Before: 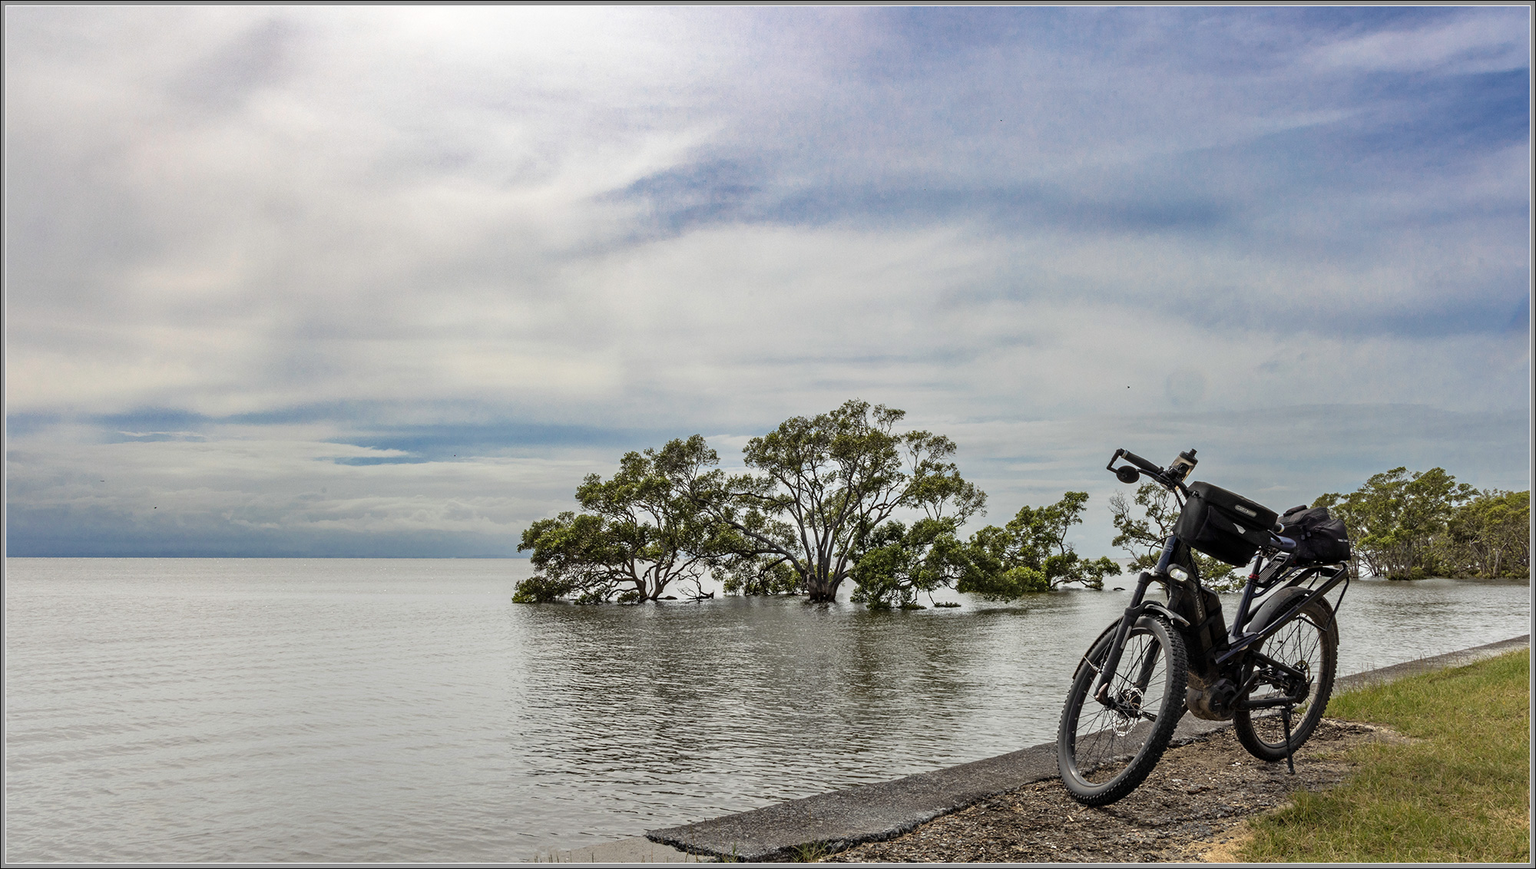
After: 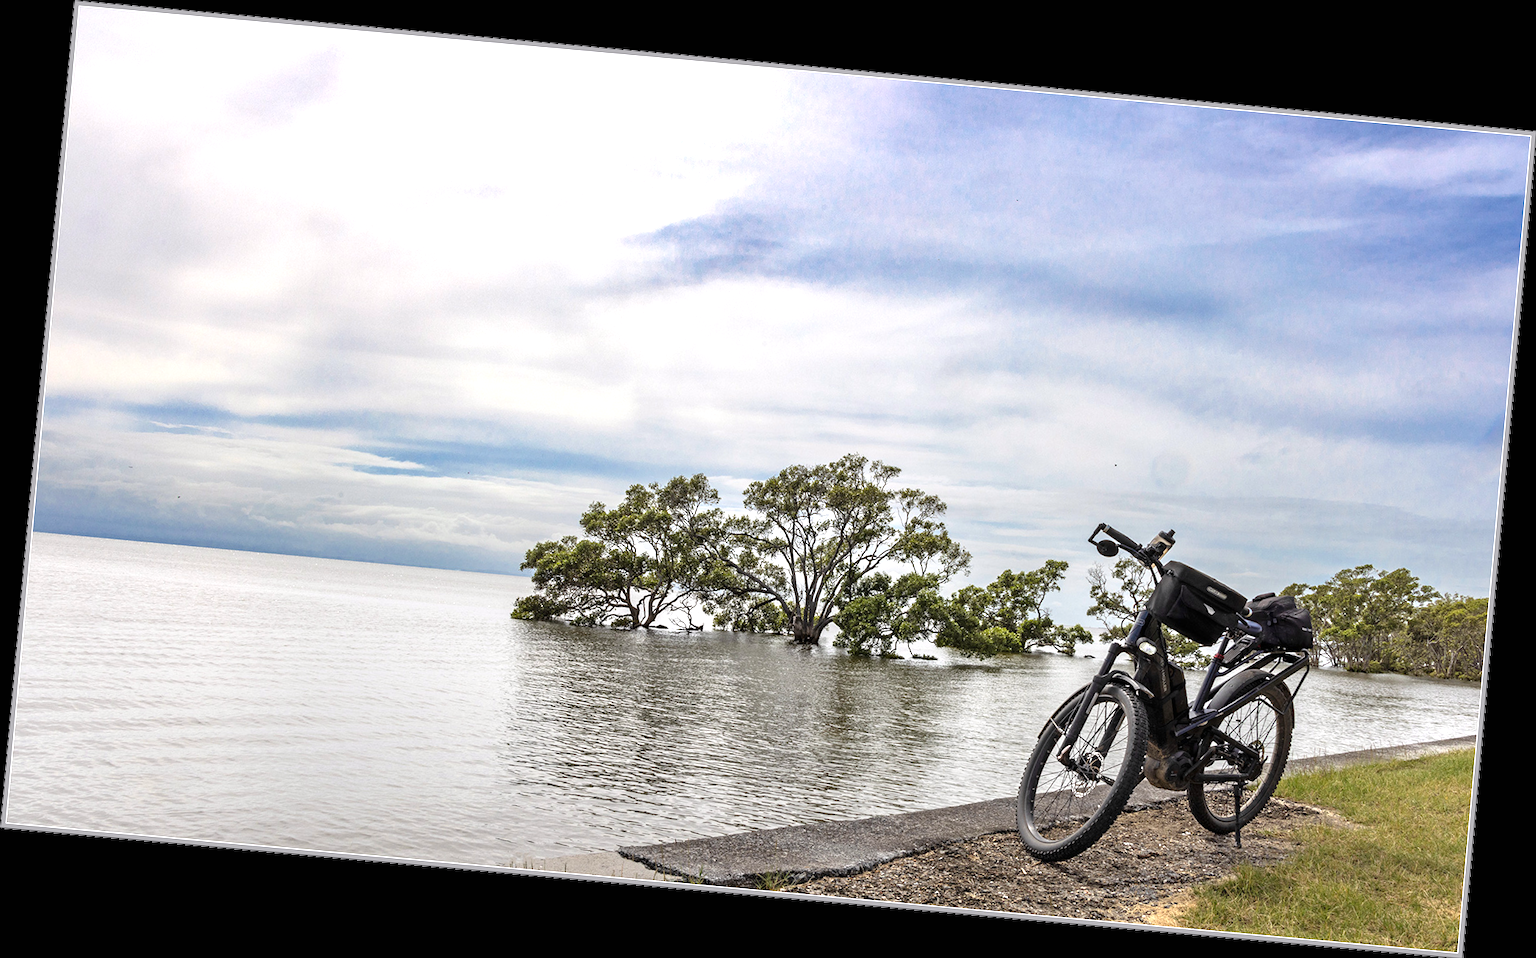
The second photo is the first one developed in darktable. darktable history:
rotate and perspective: rotation 5.12°, automatic cropping off
exposure: black level correction 0, exposure 0.7 EV, compensate exposure bias true, compensate highlight preservation false
color balance rgb: on, module defaults
white balance: red 1.009, blue 1.027
